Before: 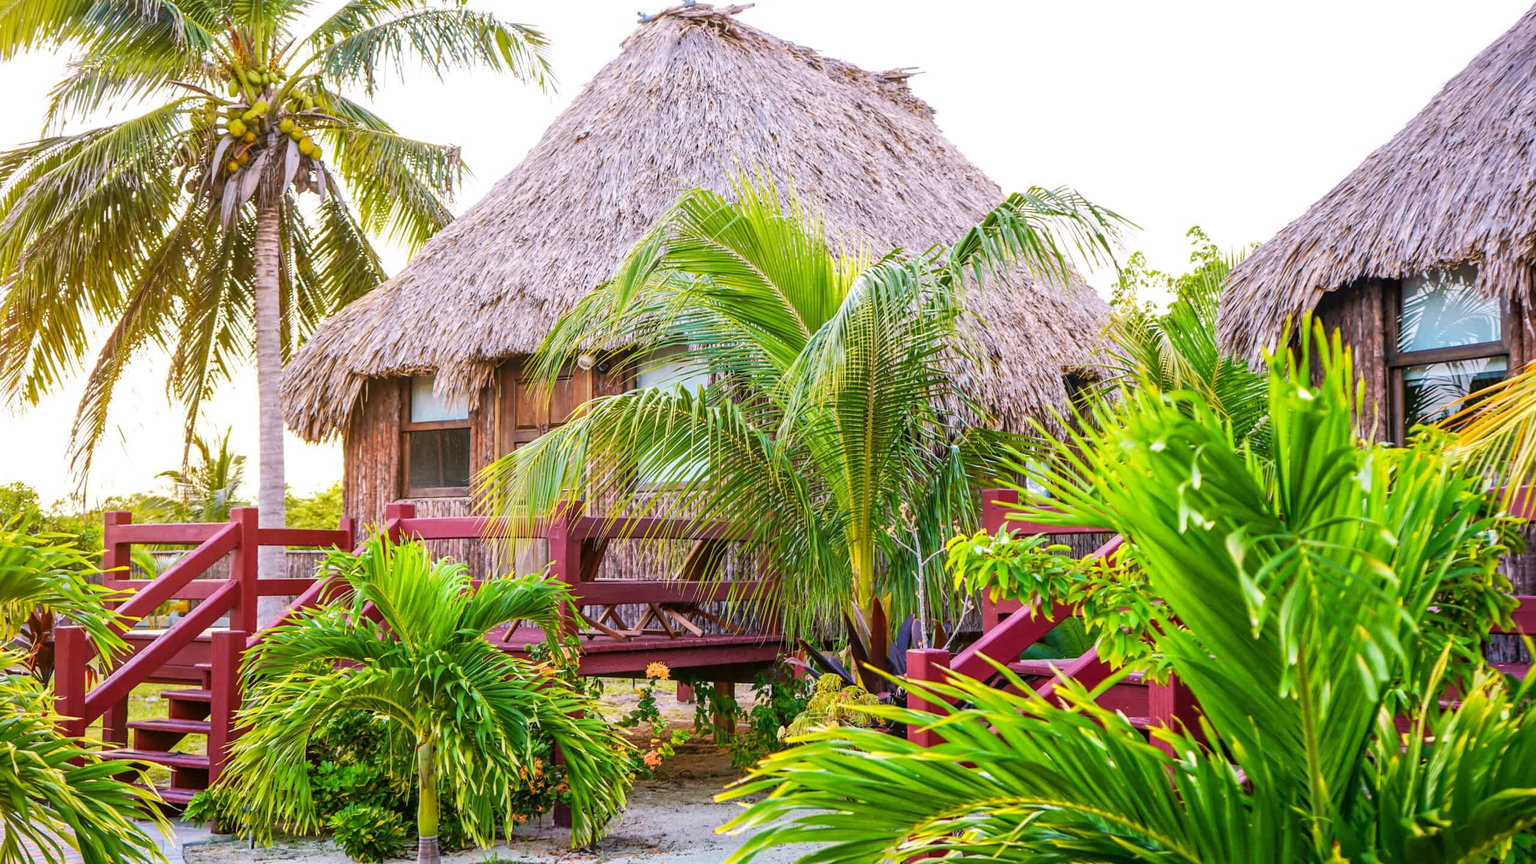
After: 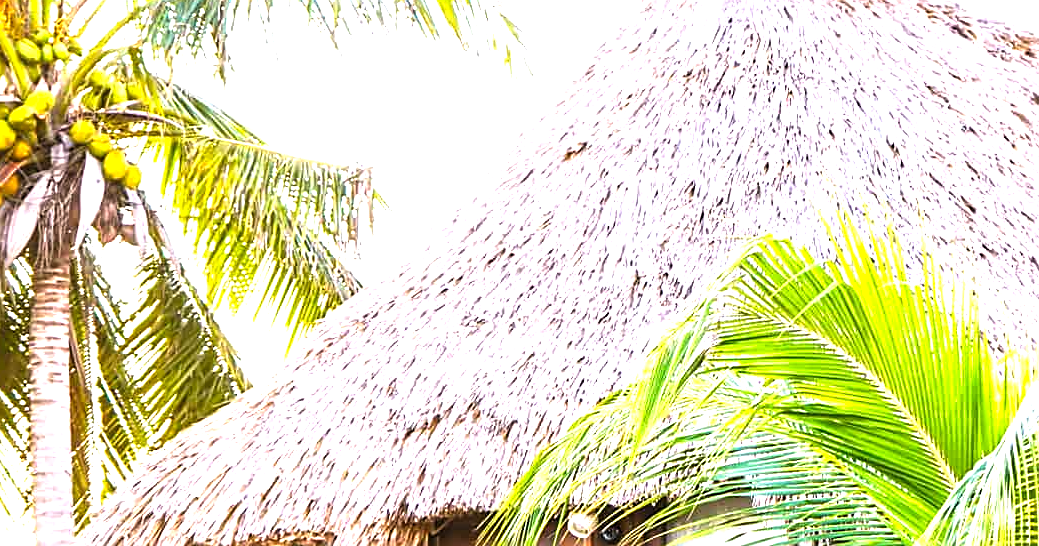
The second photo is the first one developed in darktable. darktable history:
sharpen: on, module defaults
levels: levels [0.012, 0.367, 0.697]
crop: left 15.452%, top 5.459%, right 43.956%, bottom 56.62%
